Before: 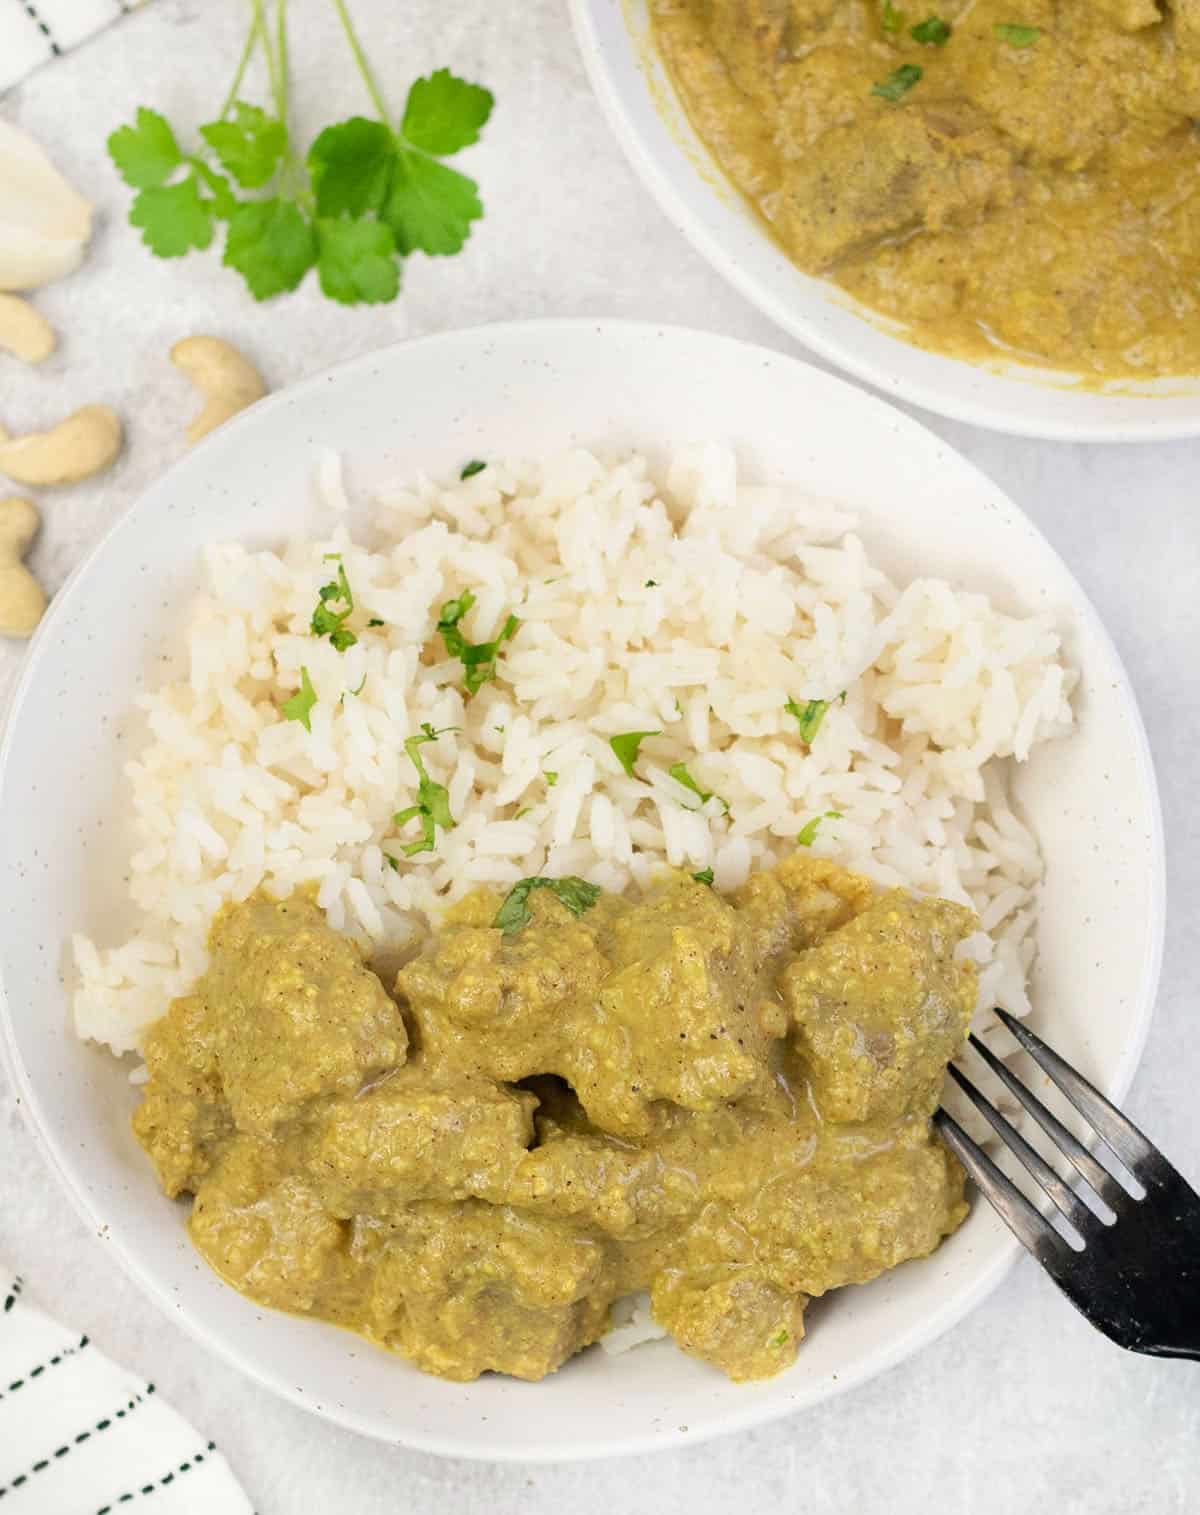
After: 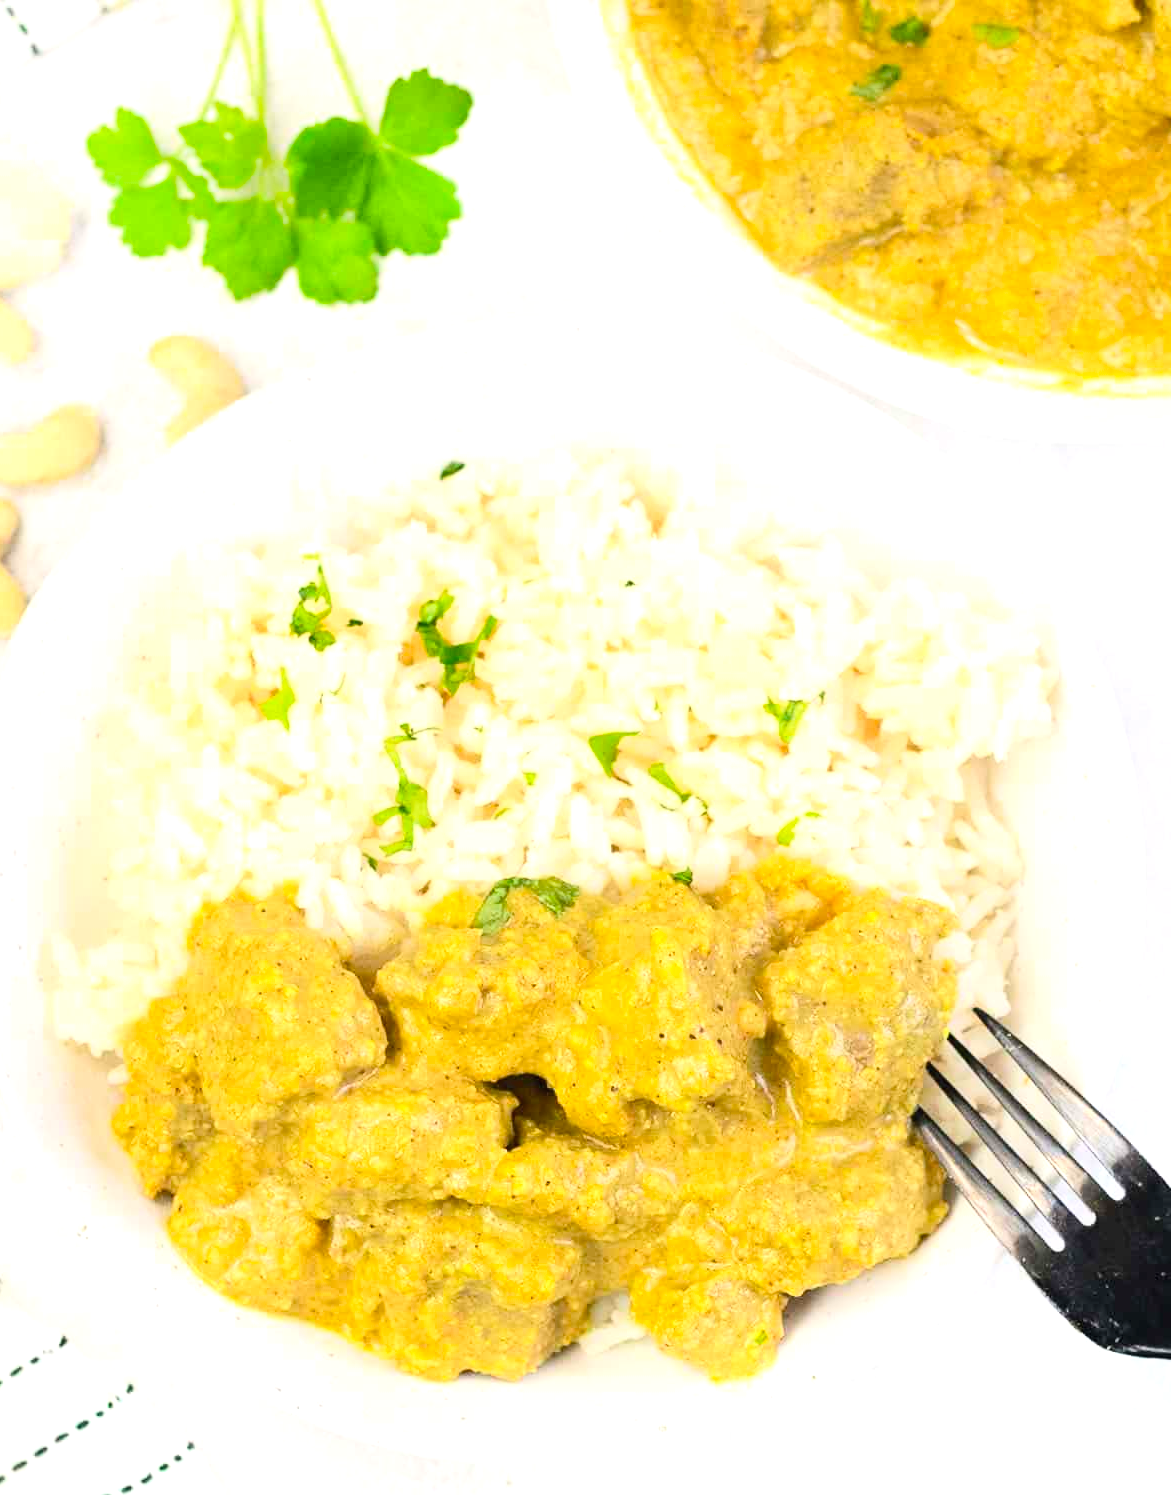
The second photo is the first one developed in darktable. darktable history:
crop and rotate: left 1.774%, right 0.633%, bottom 1.28%
exposure: black level correction 0, exposure 0.7 EV, compensate exposure bias true, compensate highlight preservation false
color balance rgb: perceptual saturation grading › global saturation 8.89%, saturation formula JzAzBz (2021)
contrast brightness saturation: contrast 0.2, brightness 0.16, saturation 0.22
